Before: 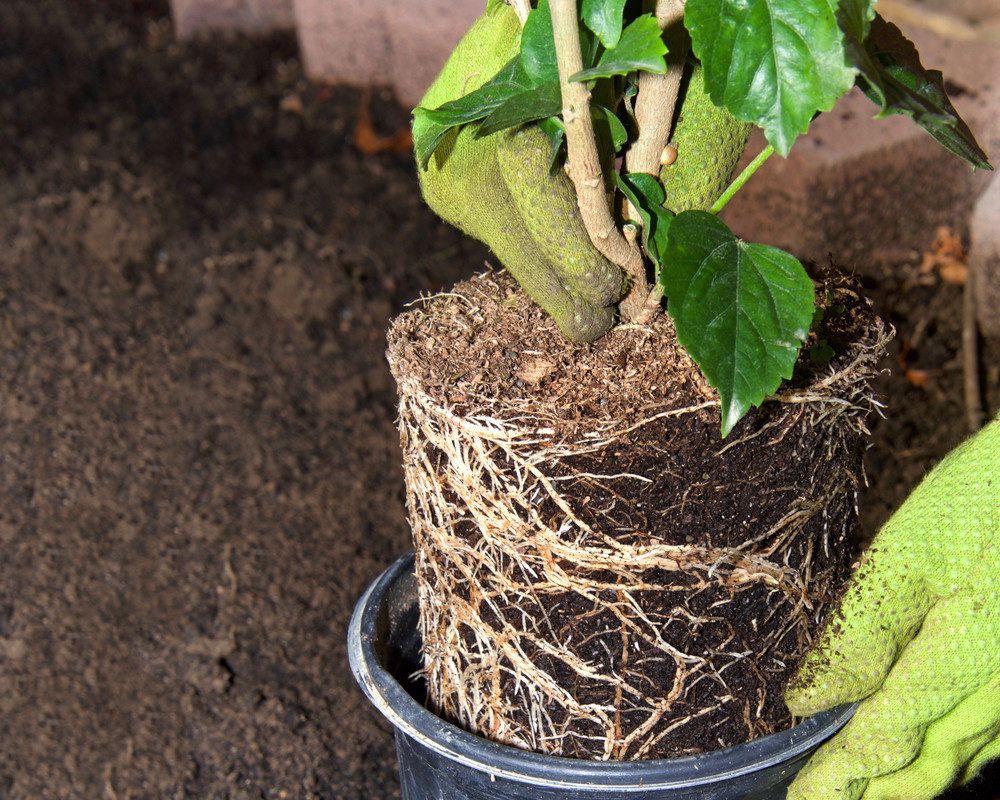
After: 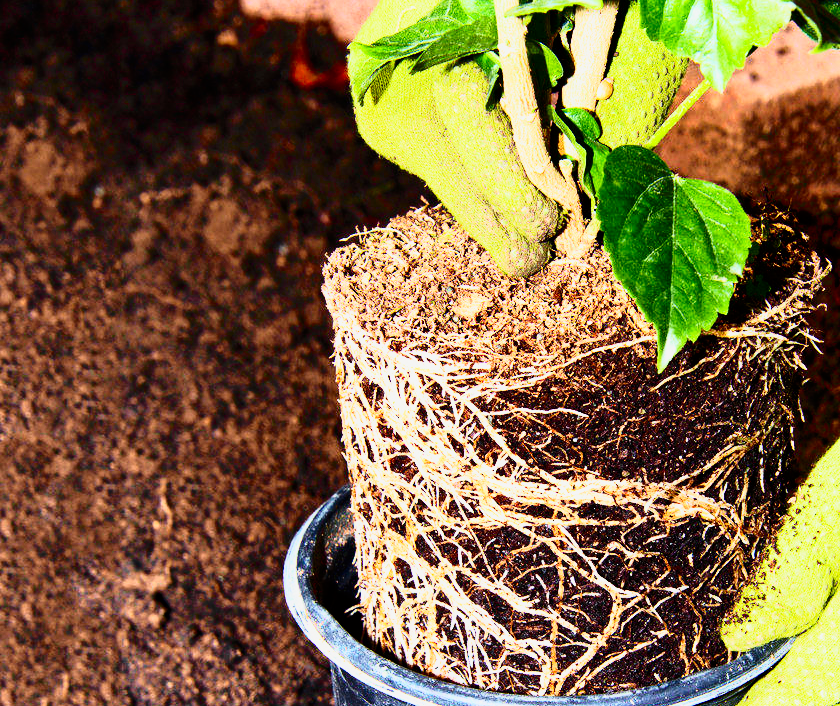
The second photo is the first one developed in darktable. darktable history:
tone curve: curves: ch0 [(0, 0) (0.046, 0.031) (0.163, 0.114) (0.391, 0.432) (0.488, 0.561) (0.695, 0.839) (0.785, 0.904) (1, 0.965)]; ch1 [(0, 0) (0.248, 0.252) (0.427, 0.412) (0.482, 0.462) (0.499, 0.499) (0.518, 0.518) (0.535, 0.577) (0.585, 0.623) (0.679, 0.743) (0.788, 0.809) (1, 1)]; ch2 [(0, 0) (0.313, 0.262) (0.427, 0.417) (0.473, 0.47) (0.503, 0.503) (0.523, 0.515) (0.557, 0.596) (0.598, 0.646) (0.708, 0.771) (1, 1)], color space Lab, independent channels, preserve colors none
base curve: curves: ch0 [(0, 0) (0.007, 0.004) (0.027, 0.03) (0.046, 0.07) (0.207, 0.54) (0.442, 0.872) (0.673, 0.972) (1, 1)], preserve colors none
crop: left 6.446%, top 8.188%, right 9.538%, bottom 3.548%
exposure: black level correction 0.001, exposure -0.2 EV, compensate highlight preservation false
contrast brightness saturation: contrast 0.03, brightness -0.04
